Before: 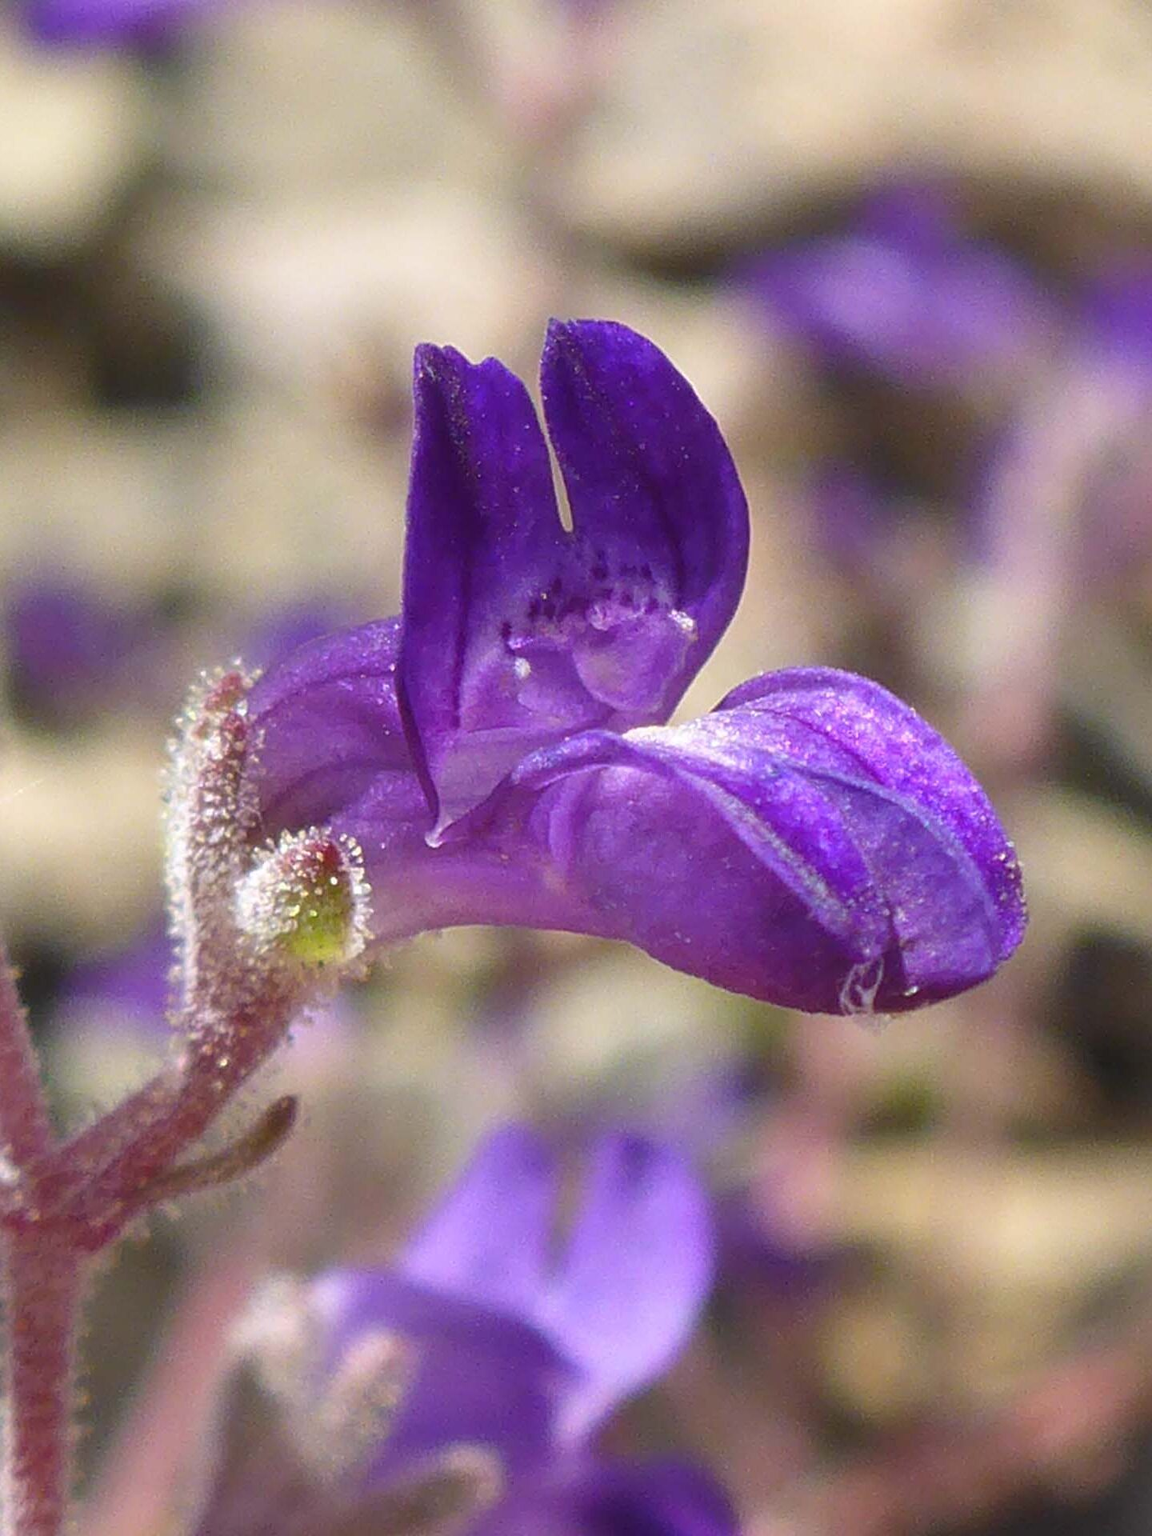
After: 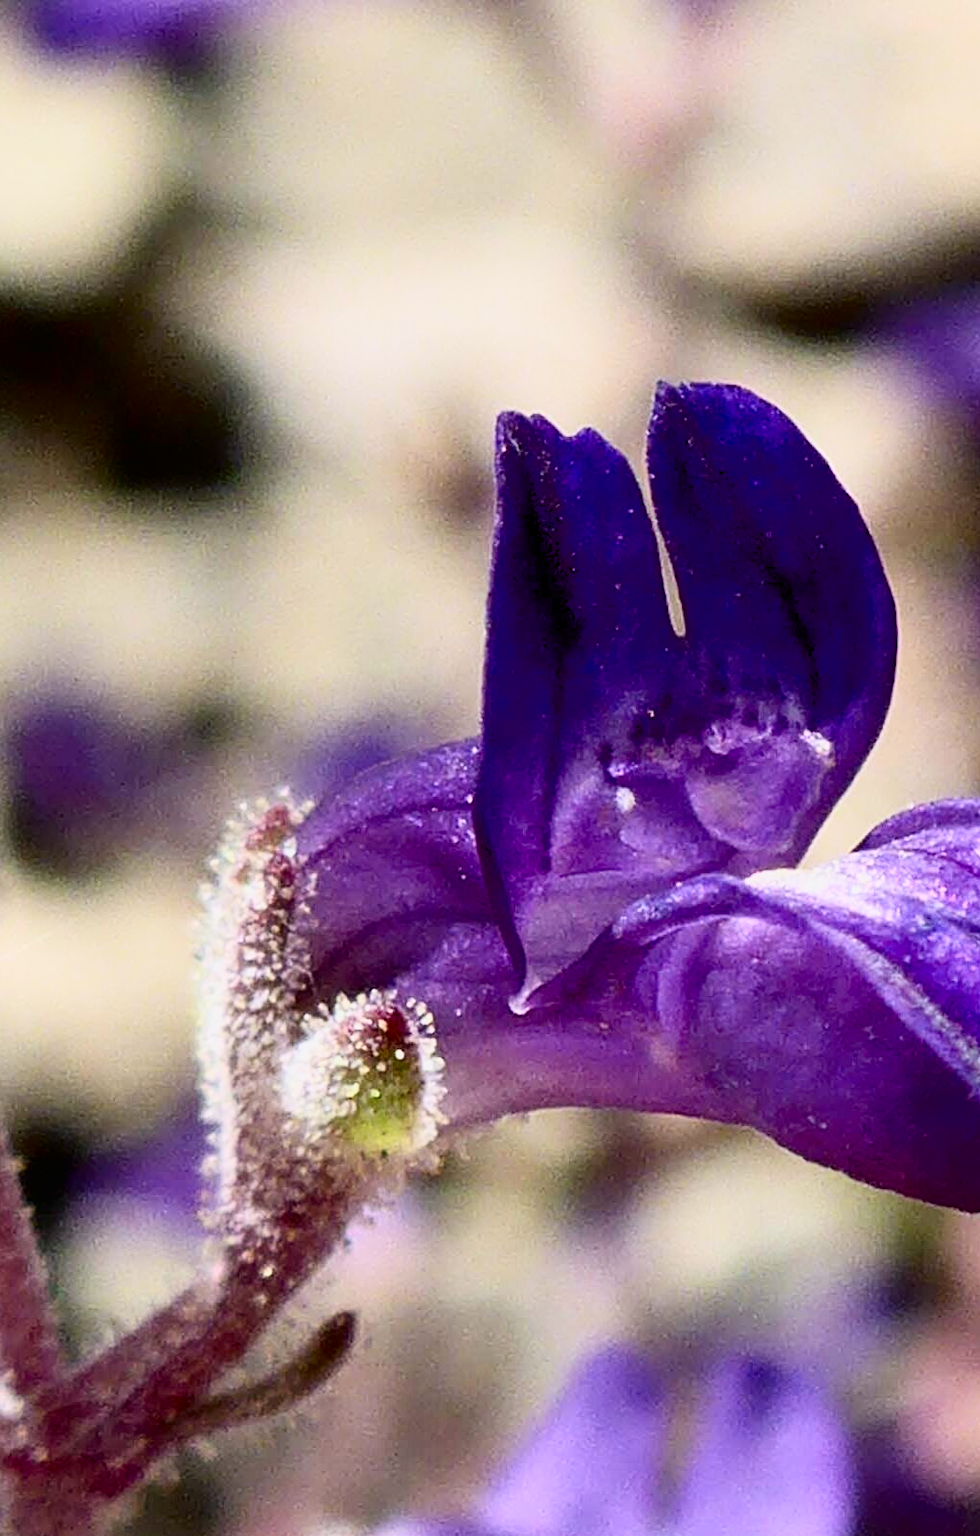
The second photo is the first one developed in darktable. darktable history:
crop: right 28.861%, bottom 16.347%
contrast brightness saturation: contrast 0.163, saturation 0.318
tone curve: curves: ch0 [(0, 0) (0.003, 0.008) (0.011, 0.008) (0.025, 0.011) (0.044, 0.017) (0.069, 0.026) (0.1, 0.039) (0.136, 0.054) (0.177, 0.093) (0.224, 0.15) (0.277, 0.21) (0.335, 0.285) (0.399, 0.366) (0.468, 0.462) (0.543, 0.564) (0.623, 0.679) (0.709, 0.79) (0.801, 0.883) (0.898, 0.95) (1, 1)], color space Lab, independent channels, preserve colors none
filmic rgb: black relative exposure -7.72 EV, white relative exposure 4.45 EV, target black luminance 0%, hardness 3.76, latitude 50.63%, contrast 1.076, highlights saturation mix 9.71%, shadows ↔ highlights balance -0.226%
color balance rgb: global offset › luminance -1.44%, linear chroma grading › shadows -1.735%, linear chroma grading › highlights -14.19%, linear chroma grading › global chroma -9.607%, linear chroma grading › mid-tones -10.012%, perceptual saturation grading › global saturation -0.121%
